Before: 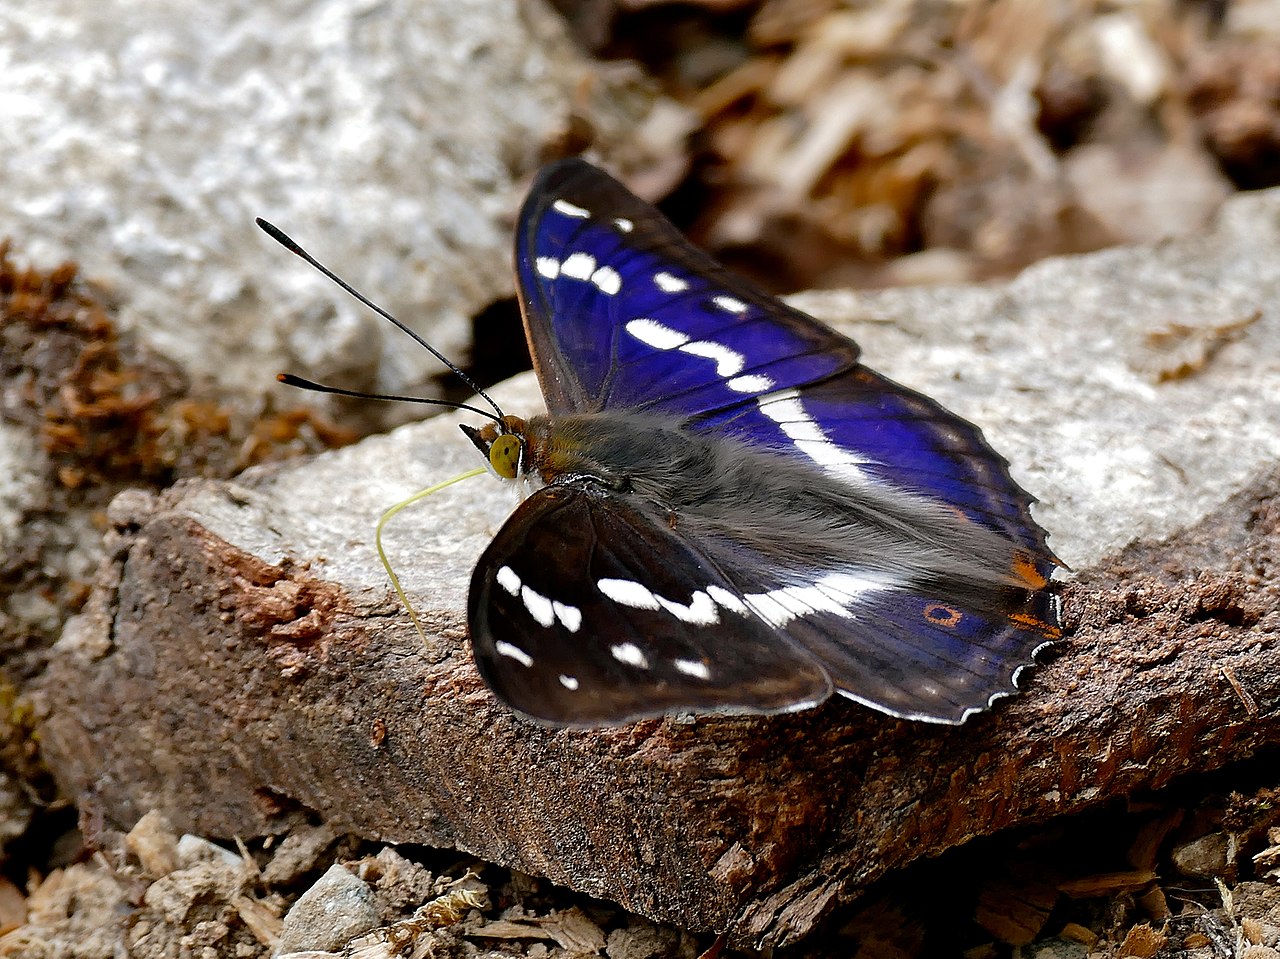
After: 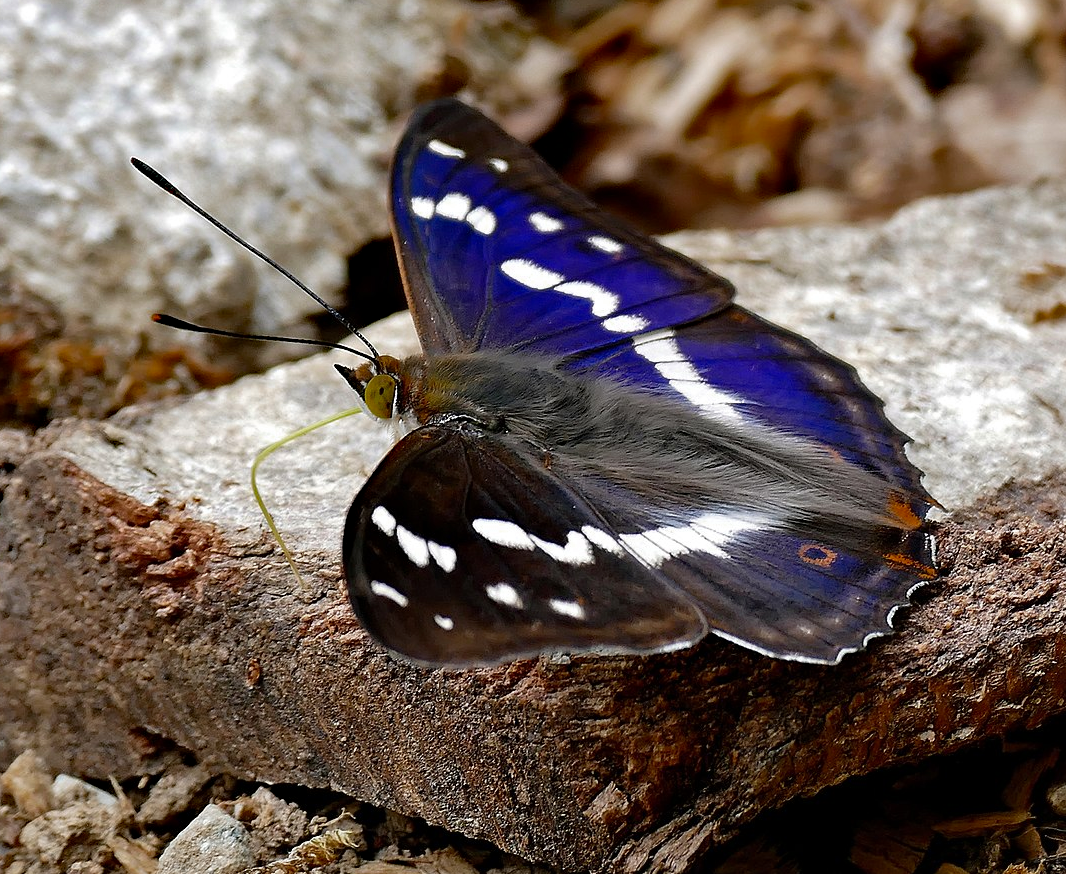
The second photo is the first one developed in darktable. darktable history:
crop: left 9.799%, top 6.276%, right 6.897%, bottom 2.545%
color zones: curves: ch0 [(0, 0.425) (0.143, 0.422) (0.286, 0.42) (0.429, 0.419) (0.571, 0.419) (0.714, 0.42) (0.857, 0.422) (1, 0.425)]
haze removal: adaptive false
